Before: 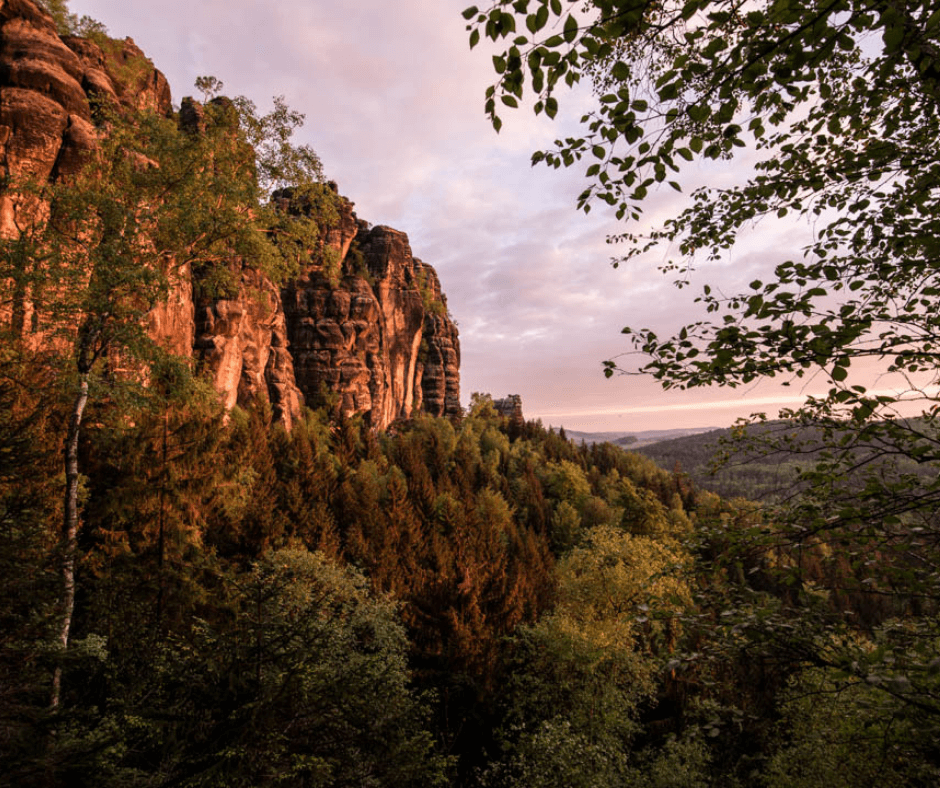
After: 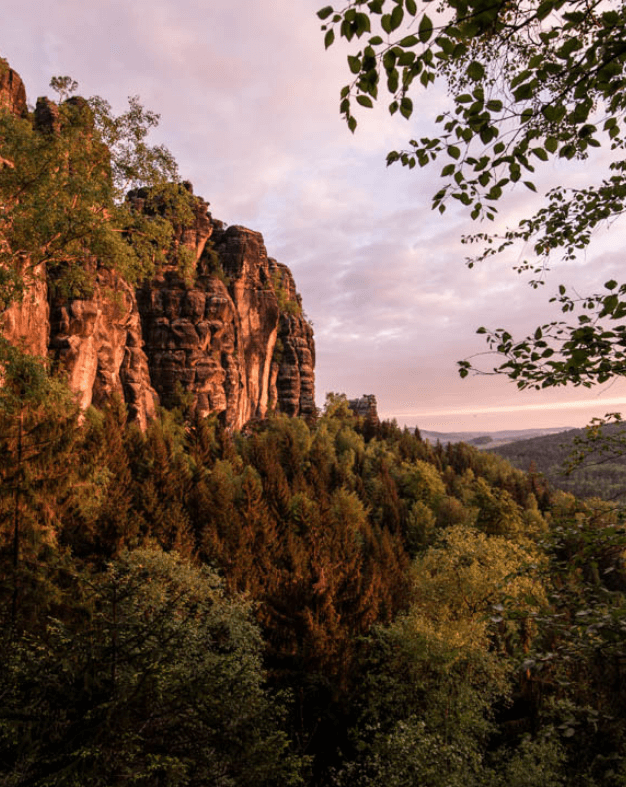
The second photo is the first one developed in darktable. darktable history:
crop and rotate: left 15.55%, right 17.77%
color calibration: illuminant same as pipeline (D50), adaptation XYZ, x 0.346, y 0.357, temperature 5014.78 K
